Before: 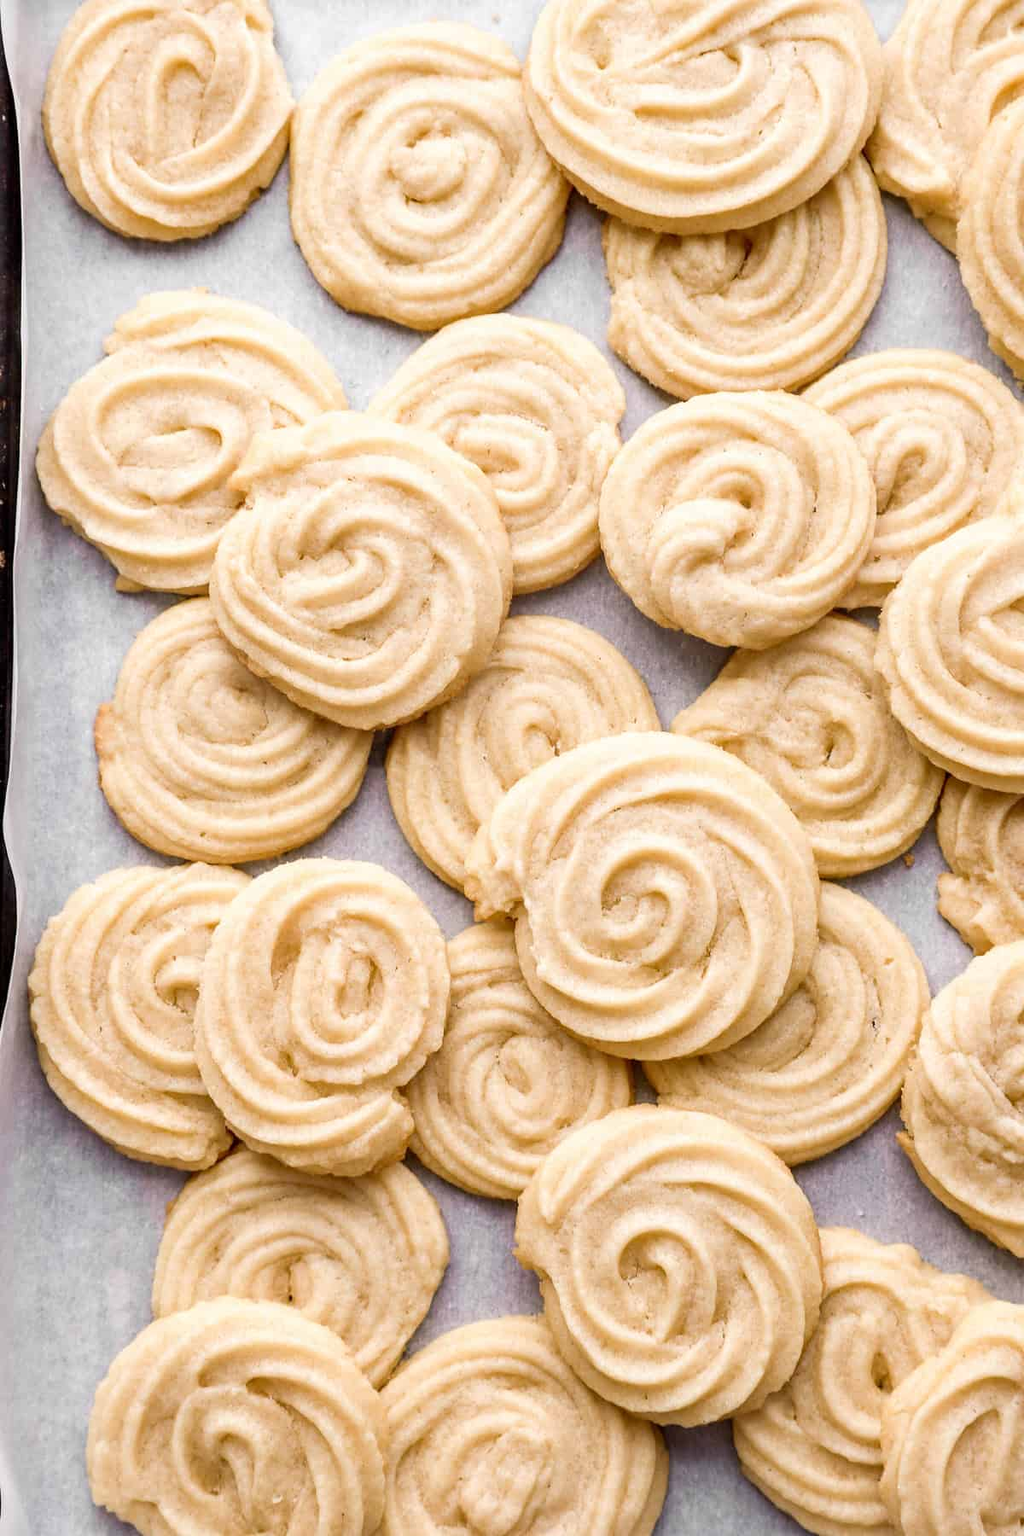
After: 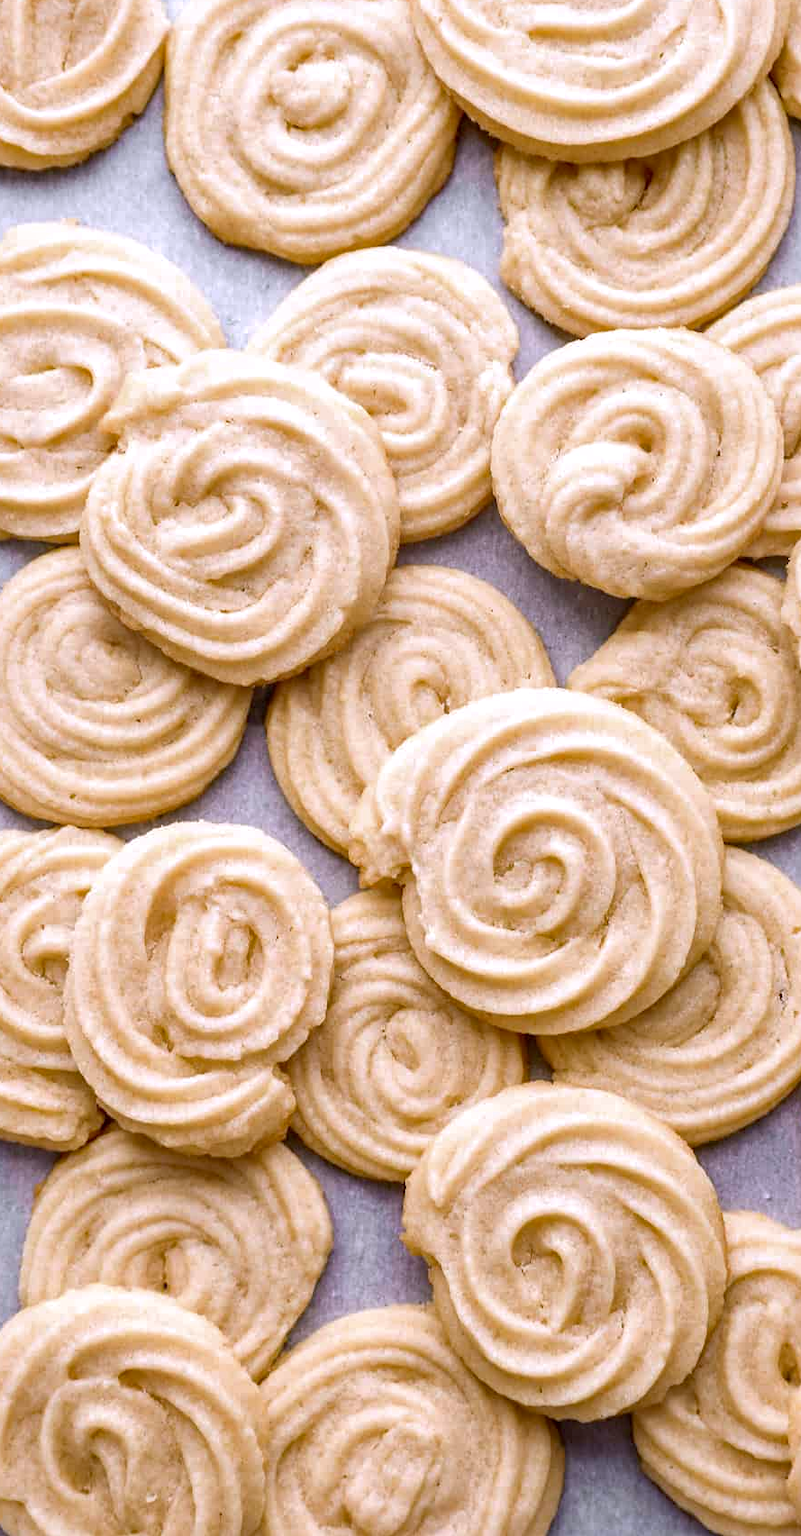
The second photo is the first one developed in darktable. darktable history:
crop and rotate: left 13.15%, top 5.251%, right 12.609%
haze removal: compatibility mode true, adaptive false
white balance: red 1.004, blue 1.096
local contrast: mode bilateral grid, contrast 20, coarseness 50, detail 120%, midtone range 0.2
tone curve: curves: ch0 [(0, 0) (0.915, 0.89) (1, 1)]
